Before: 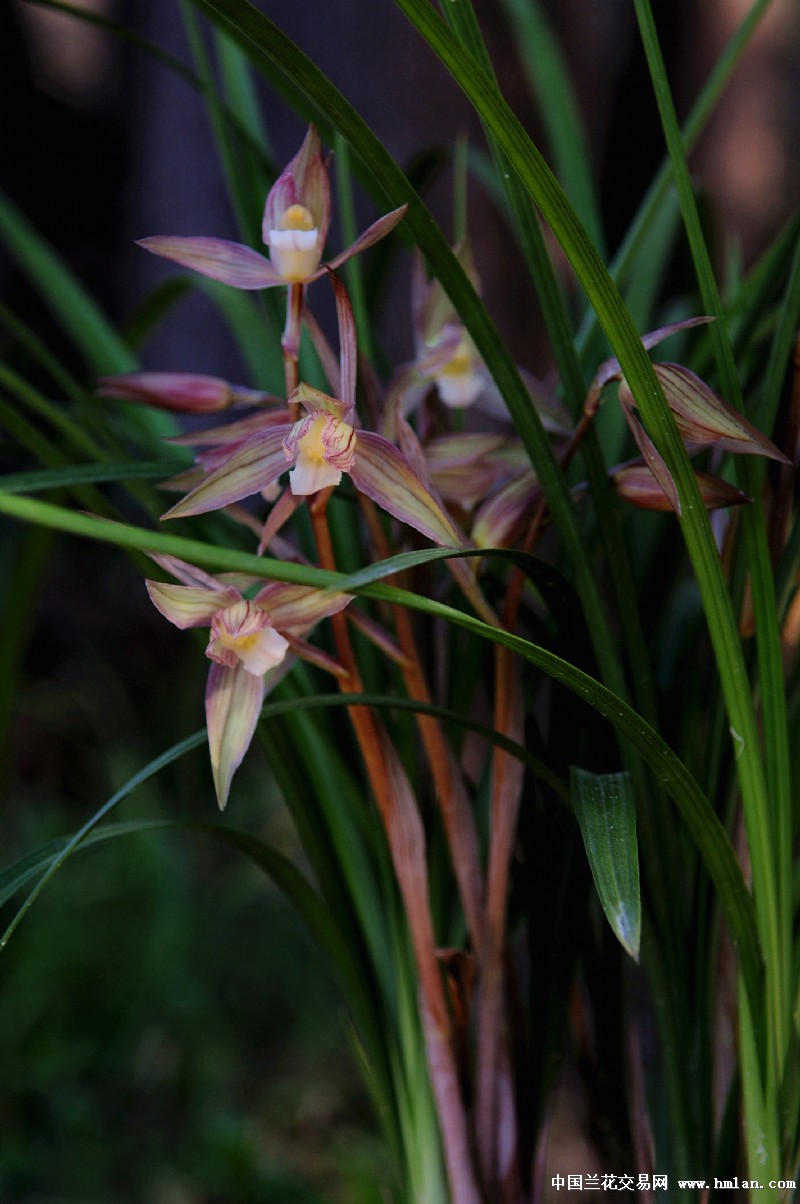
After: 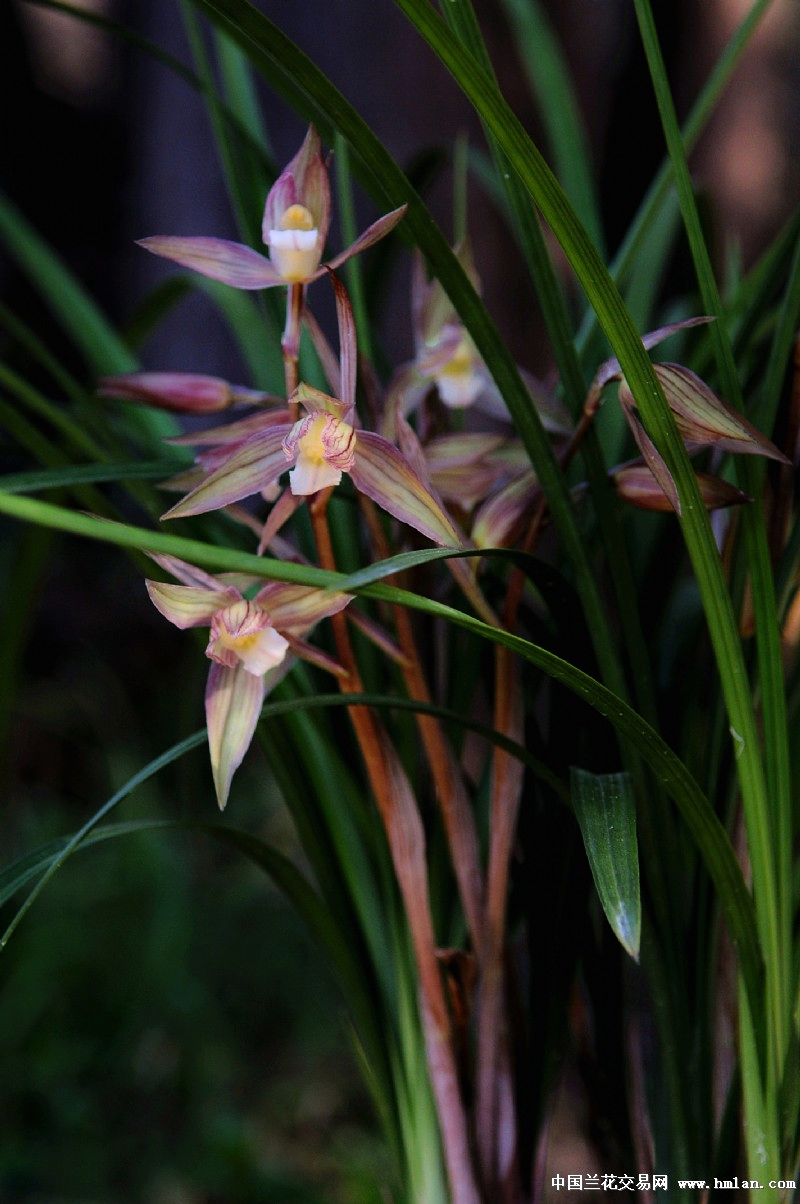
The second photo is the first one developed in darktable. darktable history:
tone equalizer: -8 EV -0.448 EV, -7 EV -0.401 EV, -6 EV -0.295 EV, -5 EV -0.261 EV, -3 EV 0.233 EV, -2 EV 0.326 EV, -1 EV 0.4 EV, +0 EV 0.43 EV
